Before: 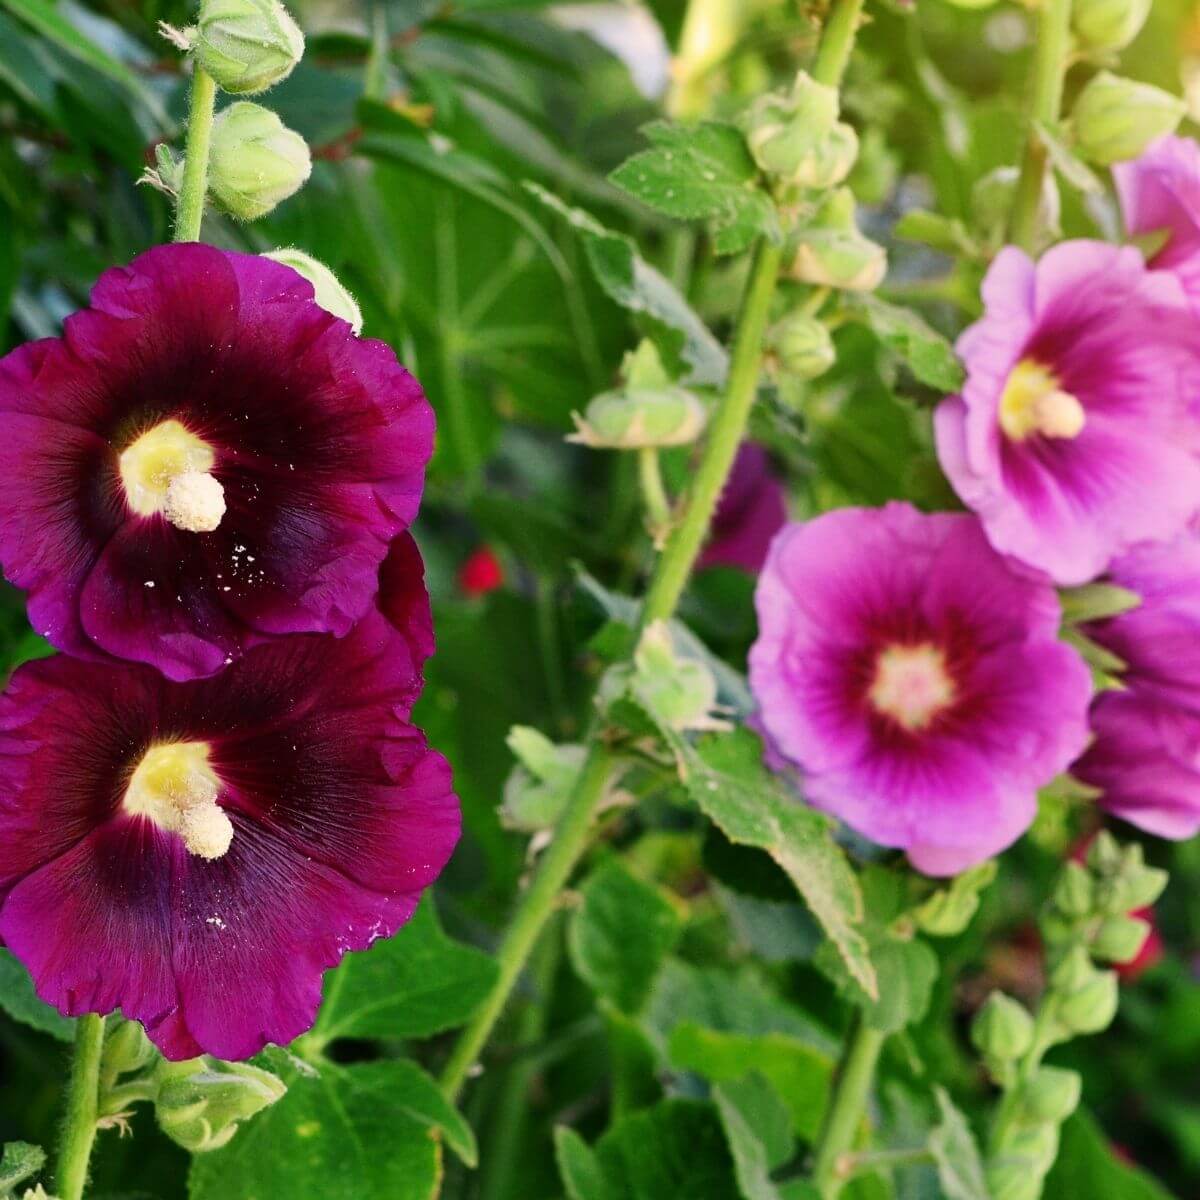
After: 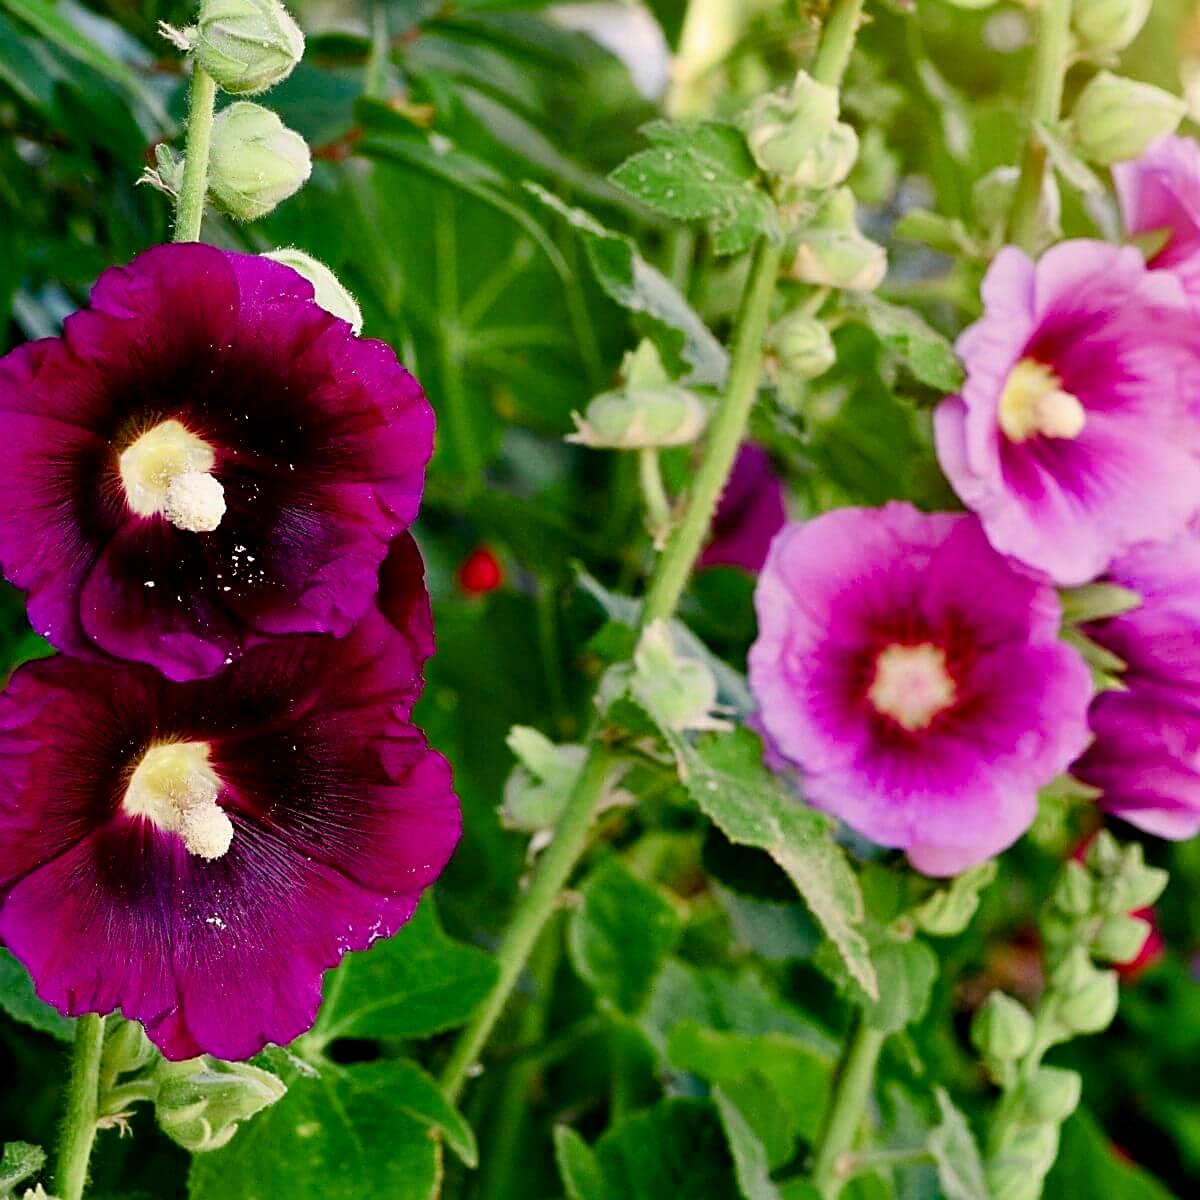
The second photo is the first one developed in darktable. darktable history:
exposure: black level correction 0.007, compensate highlight preservation false
color balance rgb: perceptual saturation grading › global saturation 20%, perceptual saturation grading › highlights -50%, perceptual saturation grading › shadows 30%
sharpen: on, module defaults
